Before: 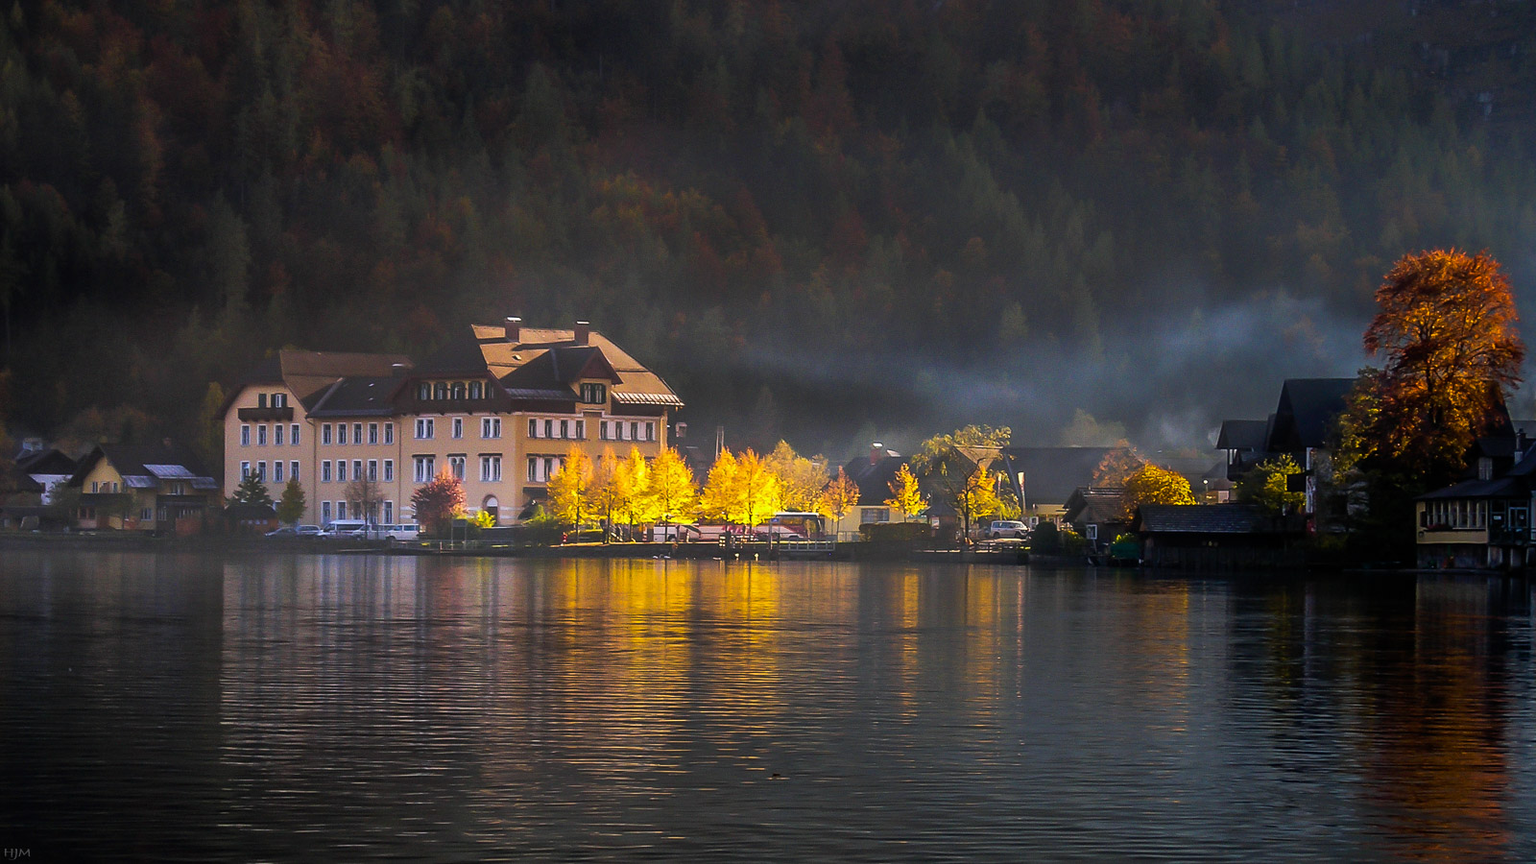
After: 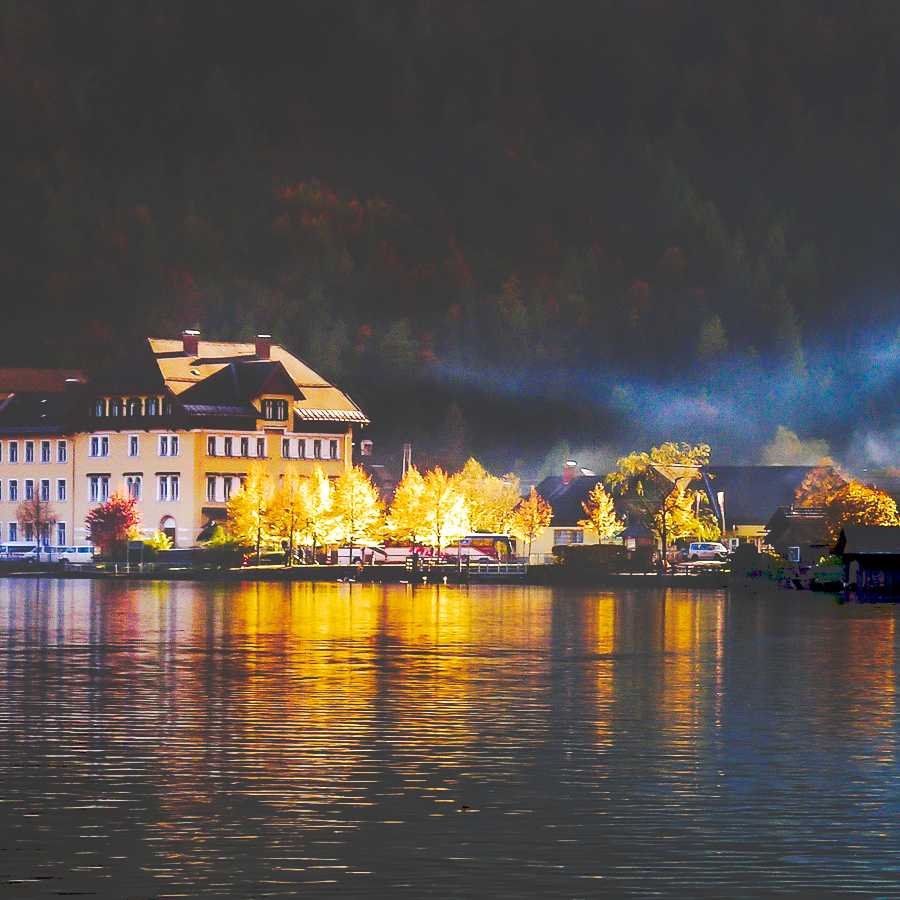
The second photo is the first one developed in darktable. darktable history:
filmic rgb: black relative exposure -8.7 EV, white relative exposure 2.7 EV, threshold 3 EV, target black luminance 0%, hardness 6.25, latitude 76.53%, contrast 1.326, shadows ↔ highlights balance -0.349%, preserve chrominance no, color science v4 (2020), enable highlight reconstruction true
crop: left 21.496%, right 22.254%
tone curve: curves: ch0 [(0, 0) (0.003, 0.219) (0.011, 0.219) (0.025, 0.223) (0.044, 0.226) (0.069, 0.232) (0.1, 0.24) (0.136, 0.245) (0.177, 0.257) (0.224, 0.281) (0.277, 0.324) (0.335, 0.392) (0.399, 0.484) (0.468, 0.585) (0.543, 0.672) (0.623, 0.741) (0.709, 0.788) (0.801, 0.835) (0.898, 0.878) (1, 1)], preserve colors none
color balance rgb: perceptual saturation grading › global saturation 25%, perceptual saturation grading › highlights -50%, perceptual saturation grading › shadows 30%, perceptual brilliance grading › global brilliance 12%, global vibrance 20%
